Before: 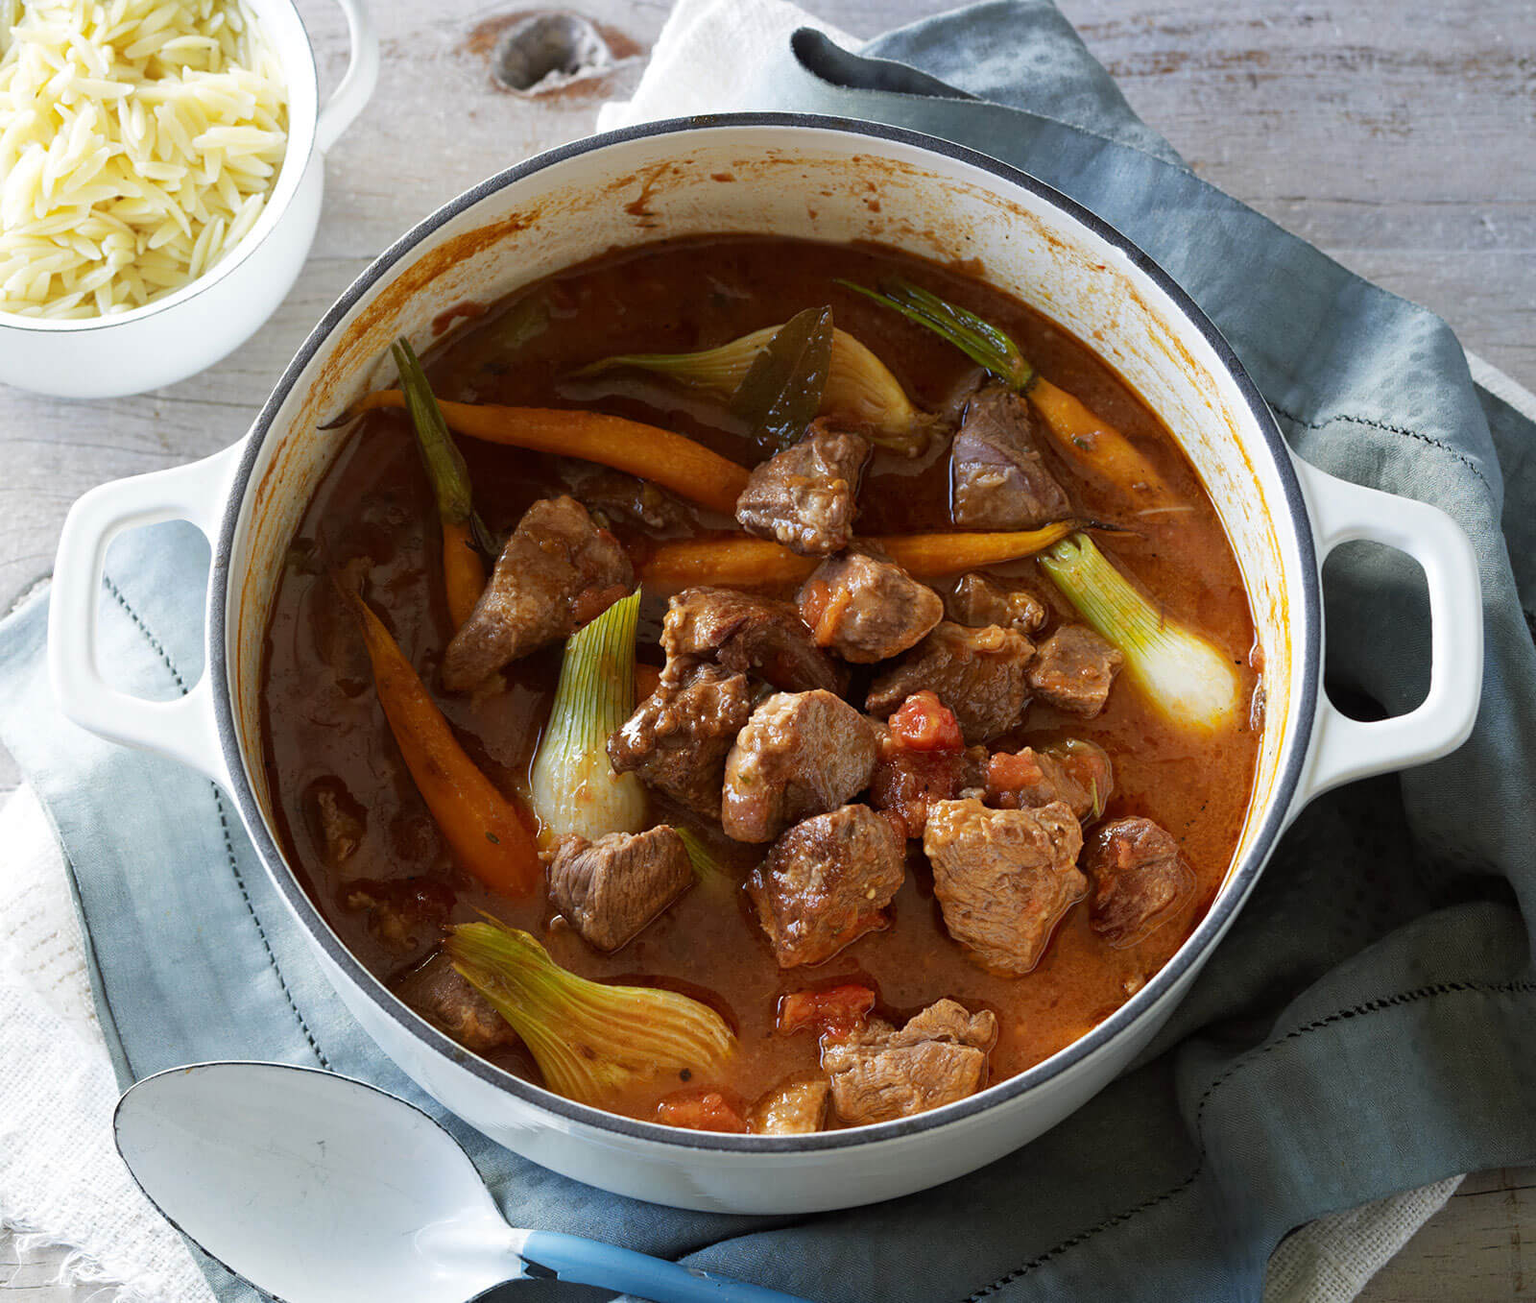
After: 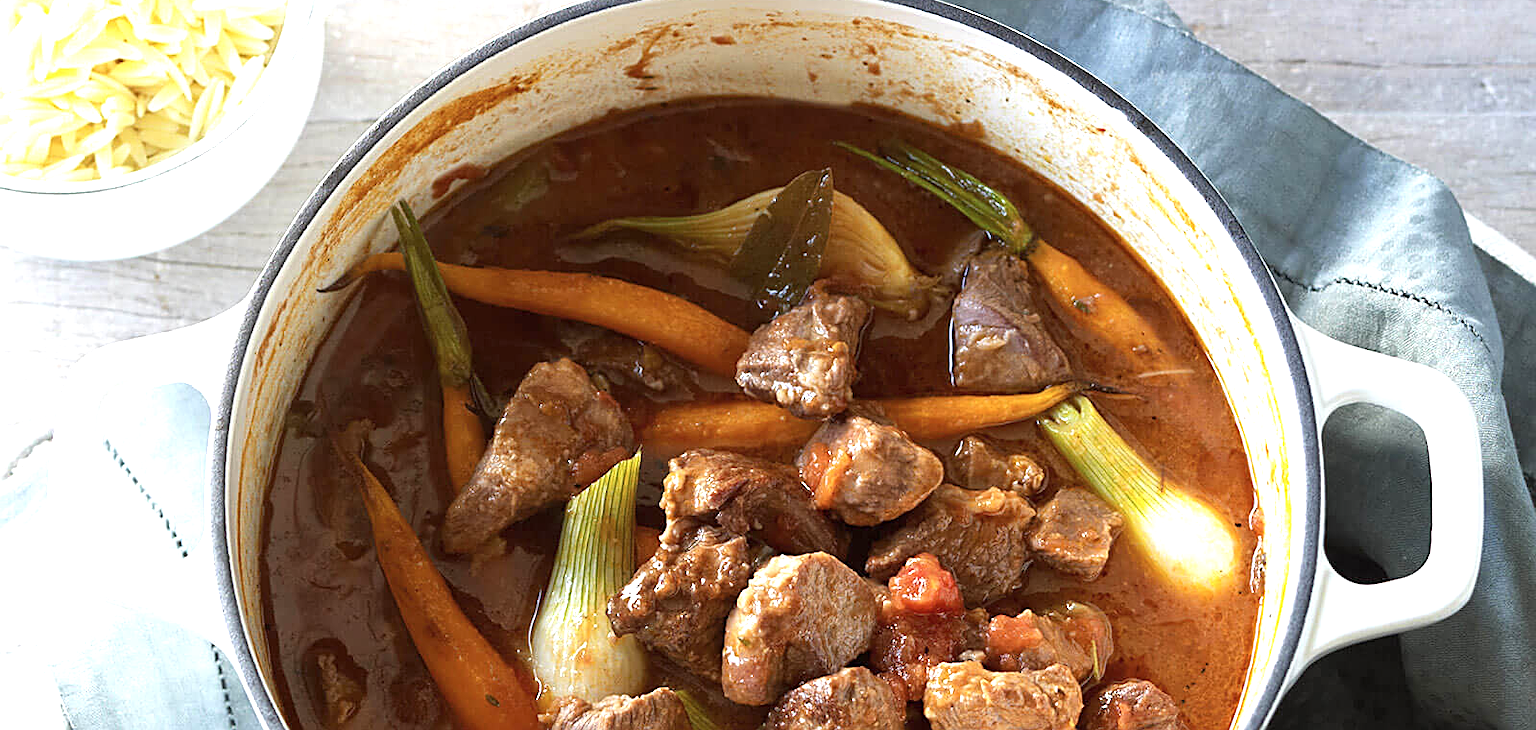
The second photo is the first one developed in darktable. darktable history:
contrast brightness saturation: saturation -0.1
sharpen: on, module defaults
crop and rotate: top 10.605%, bottom 33.274%
white balance: emerald 1
exposure: black level correction 0, exposure 0.877 EV, compensate exposure bias true, compensate highlight preservation false
